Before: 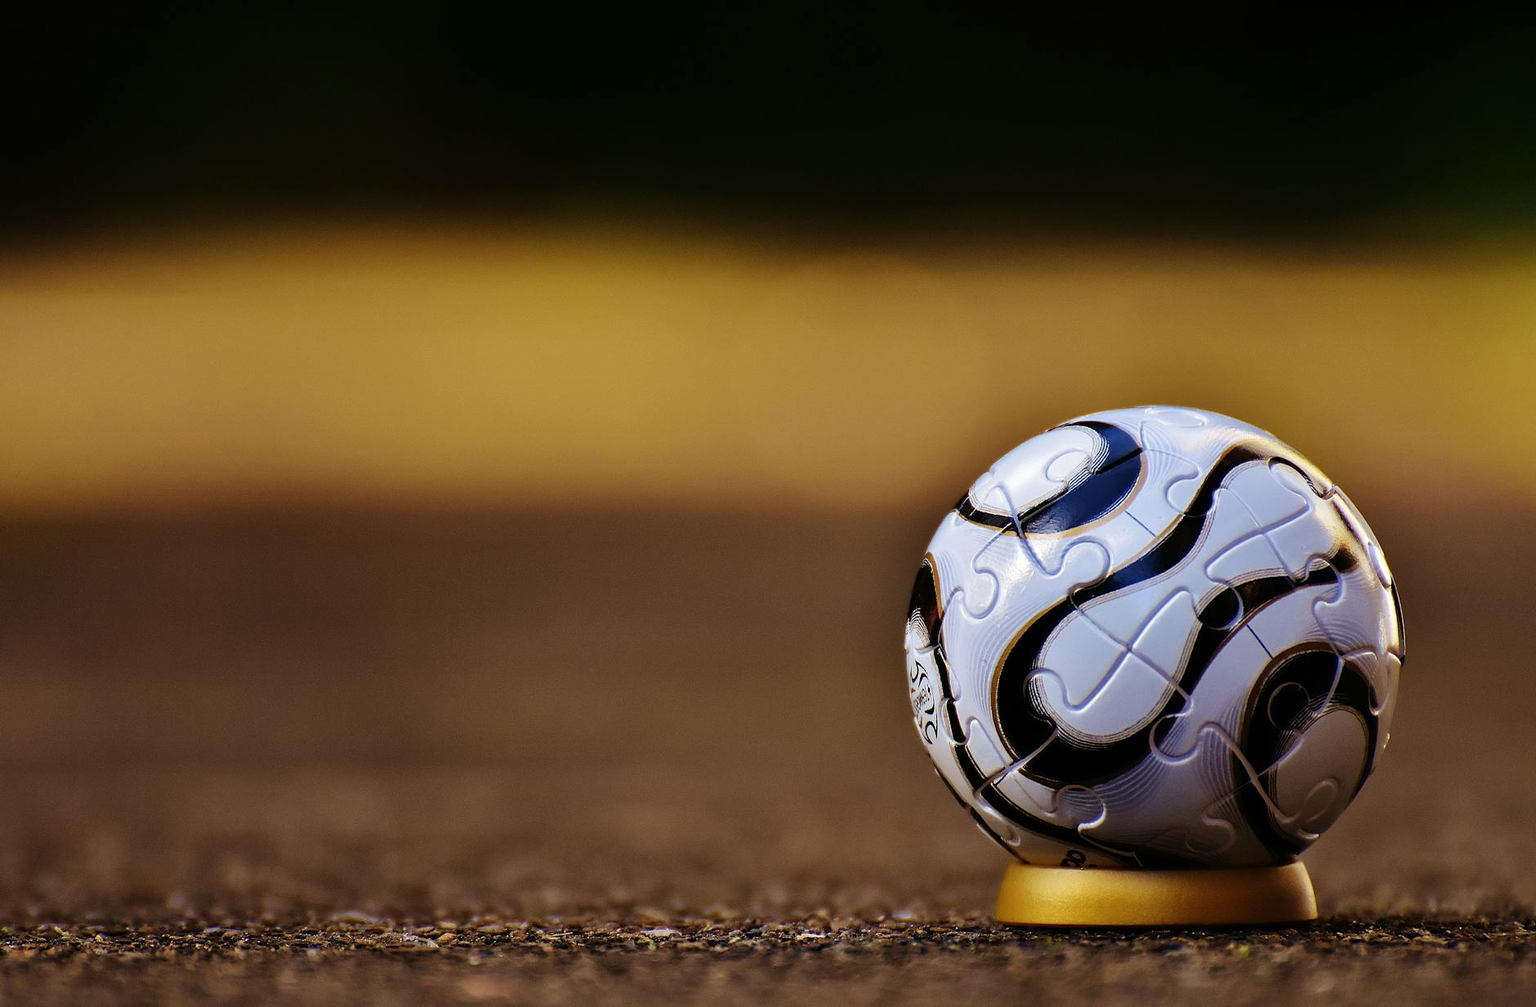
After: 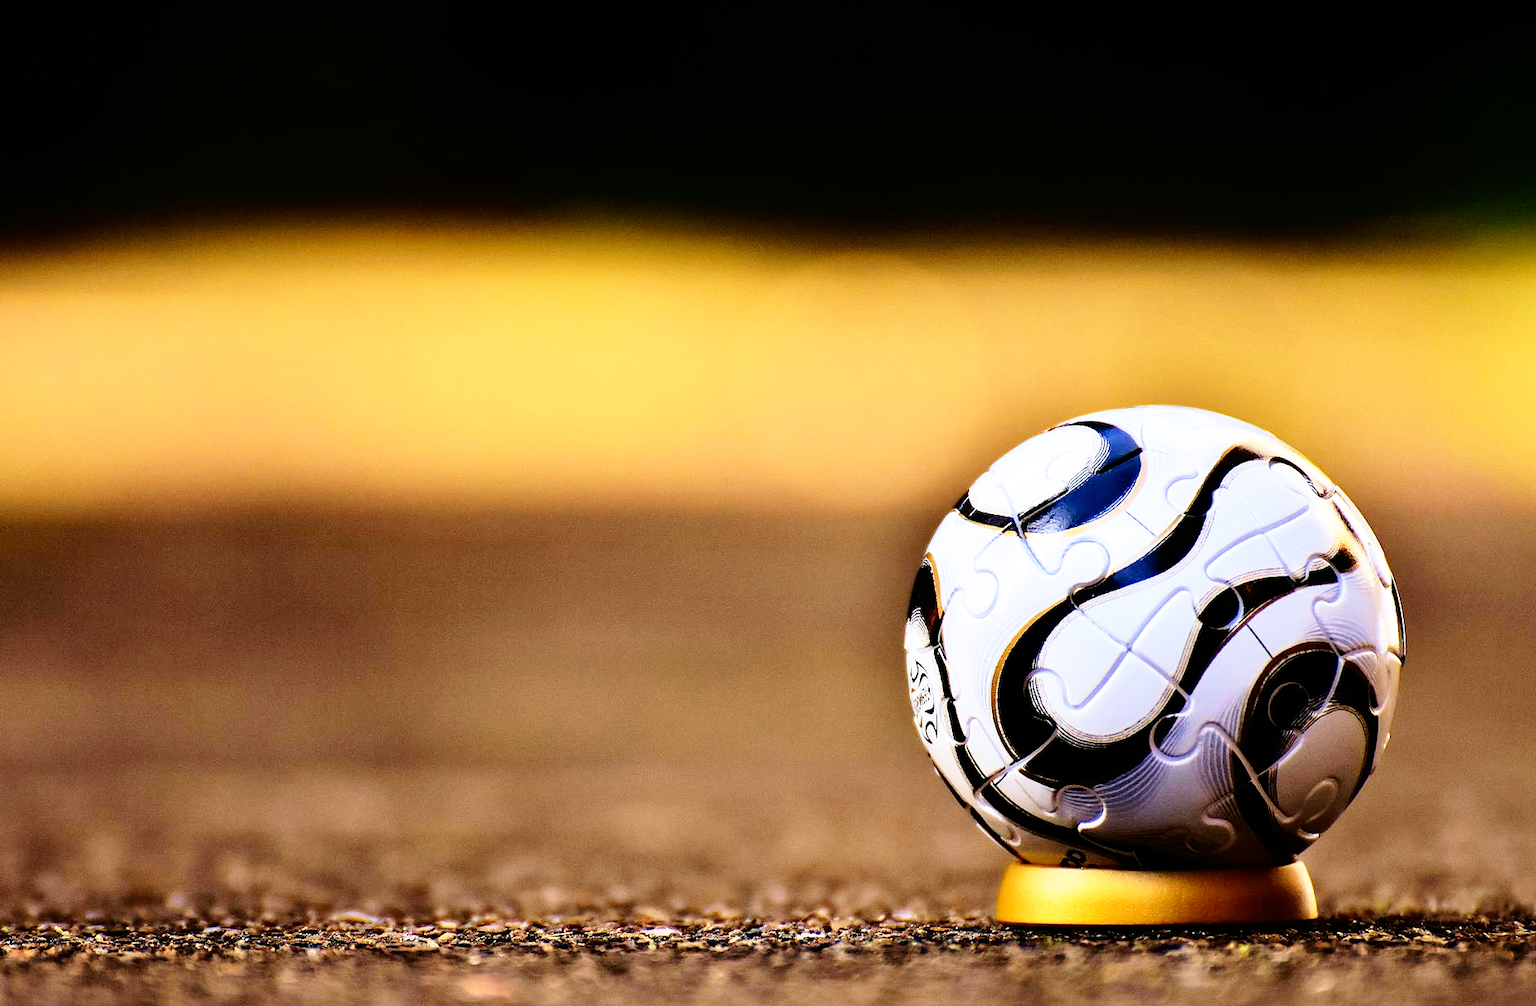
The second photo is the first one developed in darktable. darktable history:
base curve: curves: ch0 [(0, 0) (0.012, 0.01) (0.073, 0.168) (0.31, 0.711) (0.645, 0.957) (1, 1)], preserve colors none
tone curve: curves: ch0 [(0, 0) (0.004, 0.001) (0.133, 0.112) (0.325, 0.362) (0.832, 0.893) (1, 1)], color space Lab, independent channels, preserve colors none
